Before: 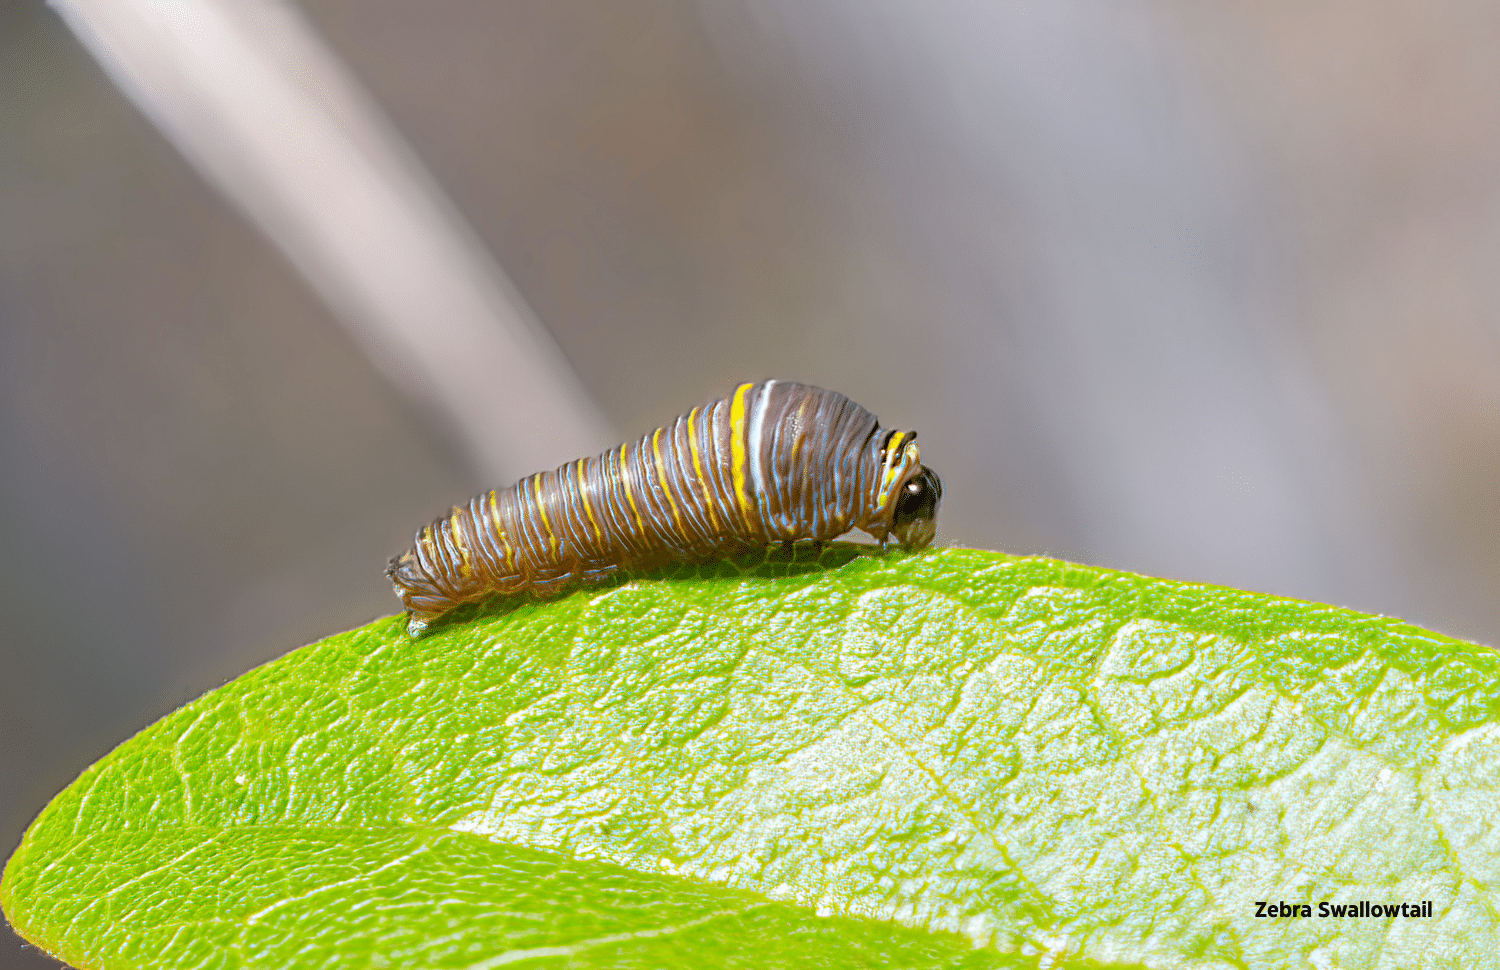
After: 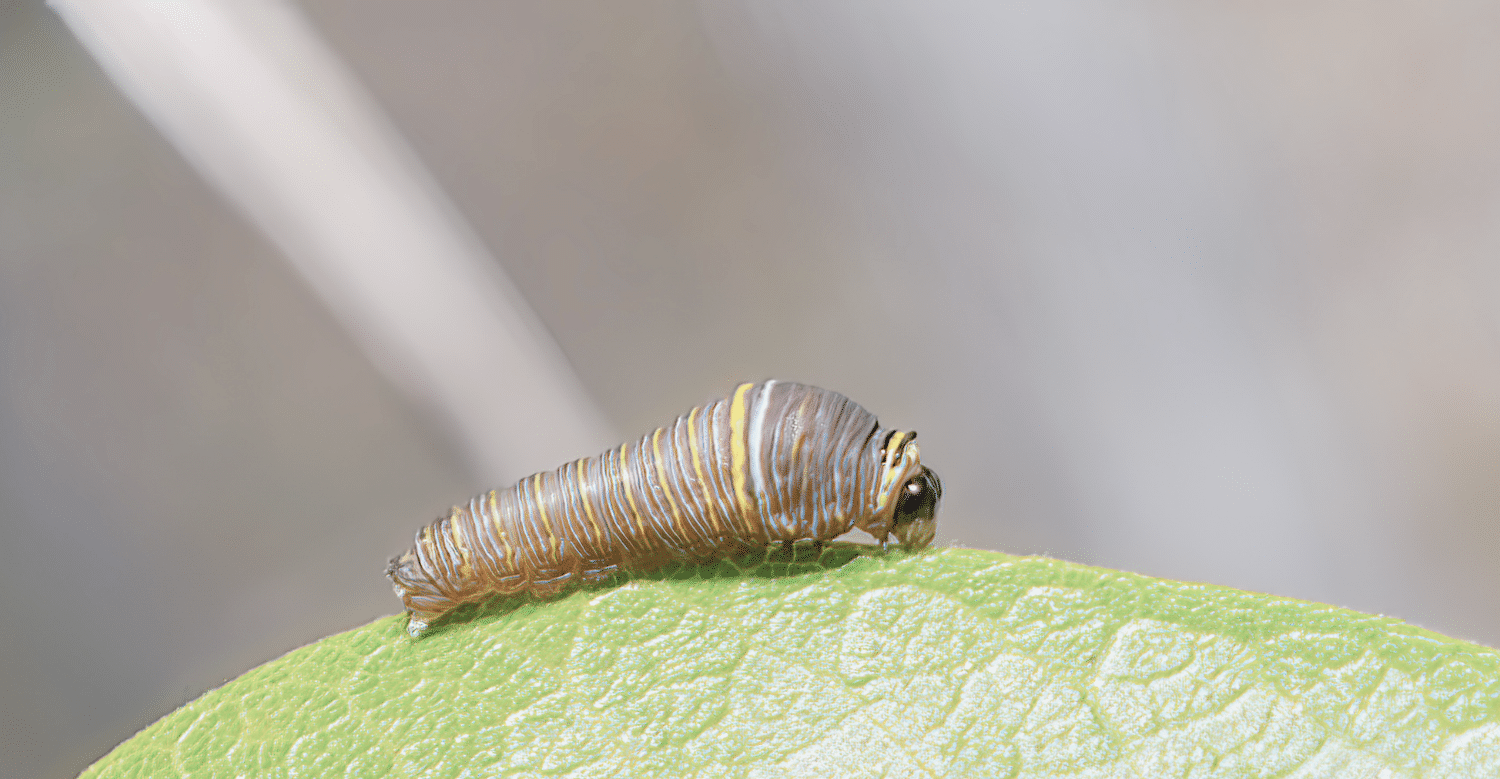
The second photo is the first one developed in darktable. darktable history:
crop: bottom 19.644%
tone curve: curves: ch0 [(0, 0) (0.003, 0.004) (0.011, 0.015) (0.025, 0.033) (0.044, 0.058) (0.069, 0.091) (0.1, 0.131) (0.136, 0.179) (0.177, 0.233) (0.224, 0.295) (0.277, 0.364) (0.335, 0.434) (0.399, 0.51) (0.468, 0.583) (0.543, 0.654) (0.623, 0.724) (0.709, 0.789) (0.801, 0.852) (0.898, 0.924) (1, 1)], preserve colors none
color balance: input saturation 80.07%
contrast brightness saturation: contrast -0.1, saturation -0.1
